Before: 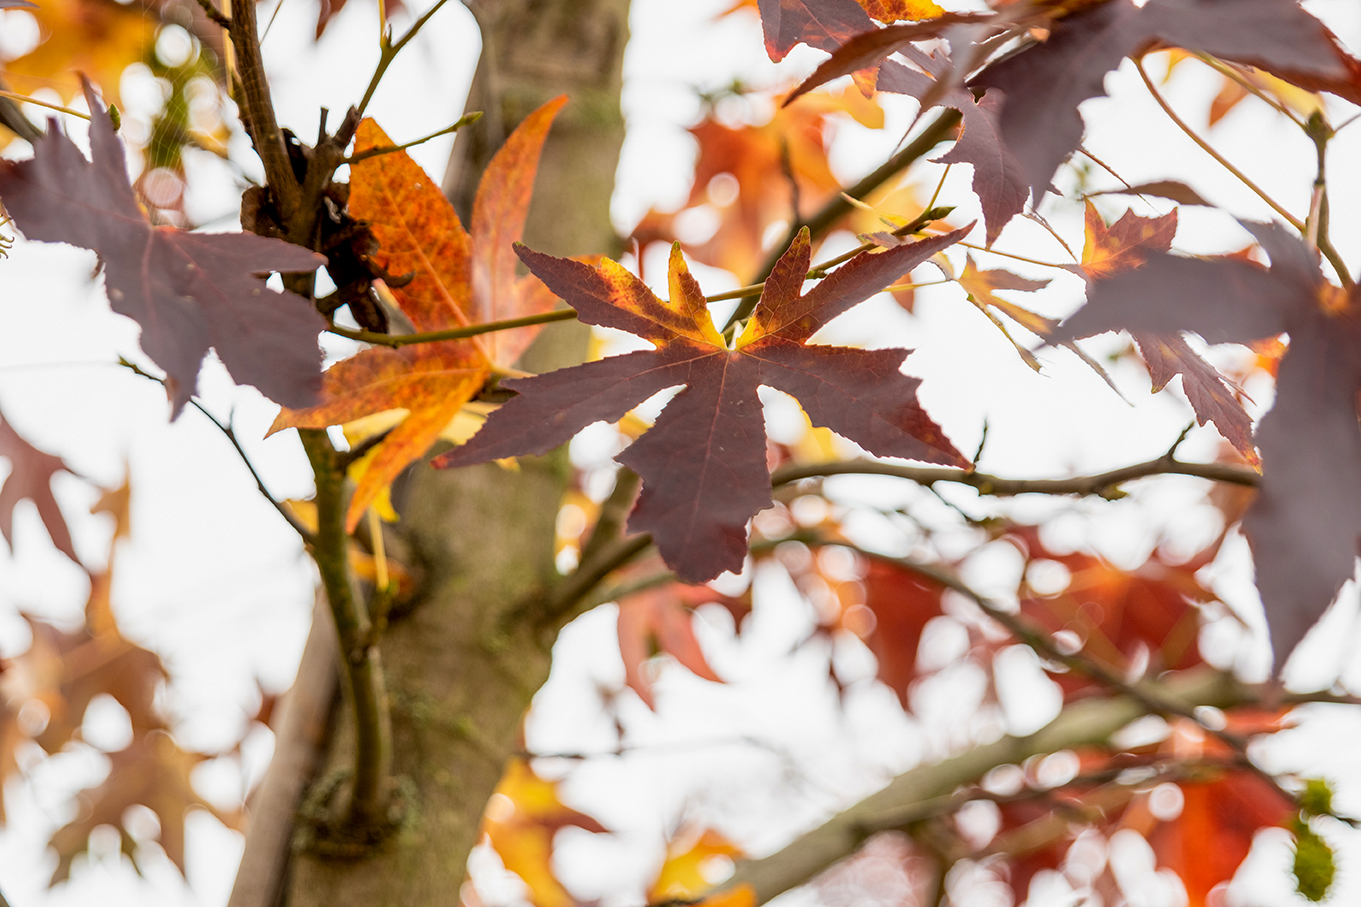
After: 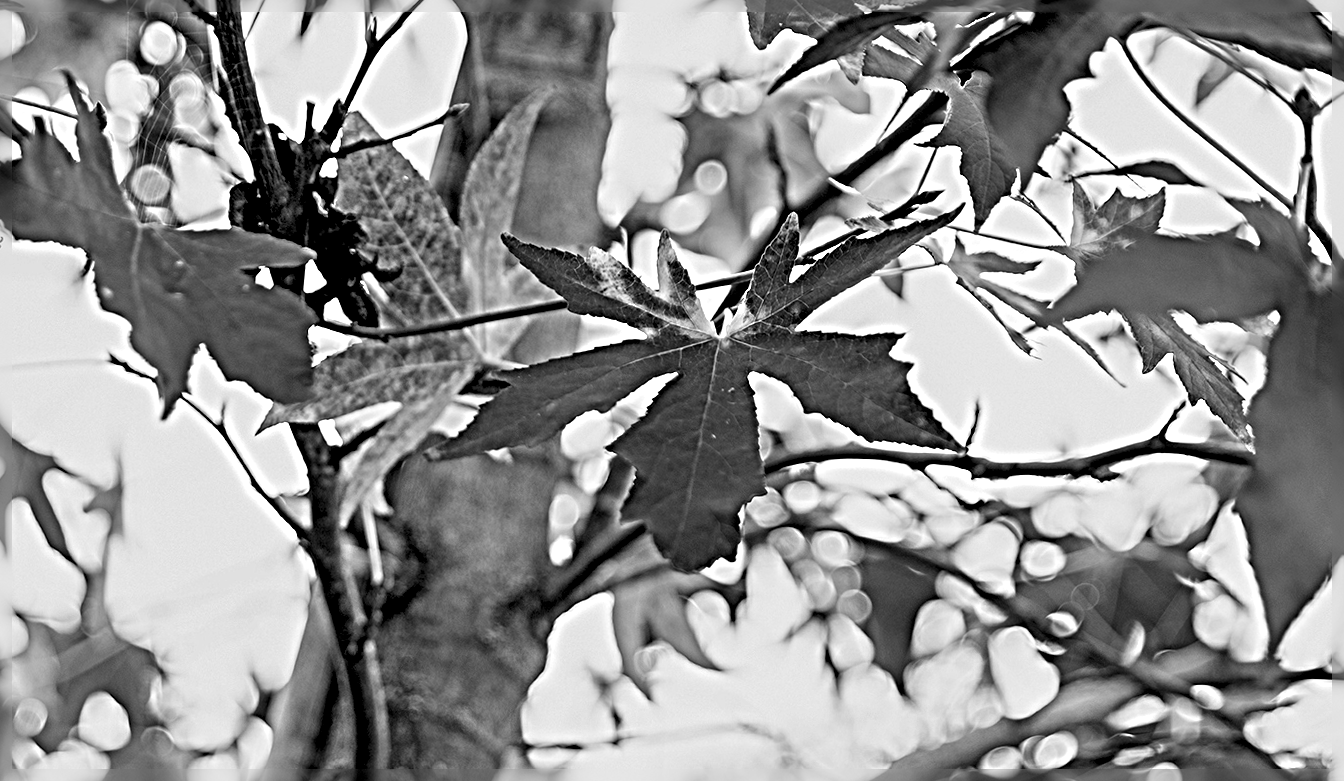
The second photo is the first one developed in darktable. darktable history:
crop and rotate: top 0%, bottom 11.49%
exposure: black level correction 0.012, compensate highlight preservation false
tone equalizer: on, module defaults
monochrome: a -74.22, b 78.2
rotate and perspective: rotation -1°, crop left 0.011, crop right 0.989, crop top 0.025, crop bottom 0.975
white balance: red 0.978, blue 0.999
sharpen: radius 6.3, amount 1.8, threshold 0
